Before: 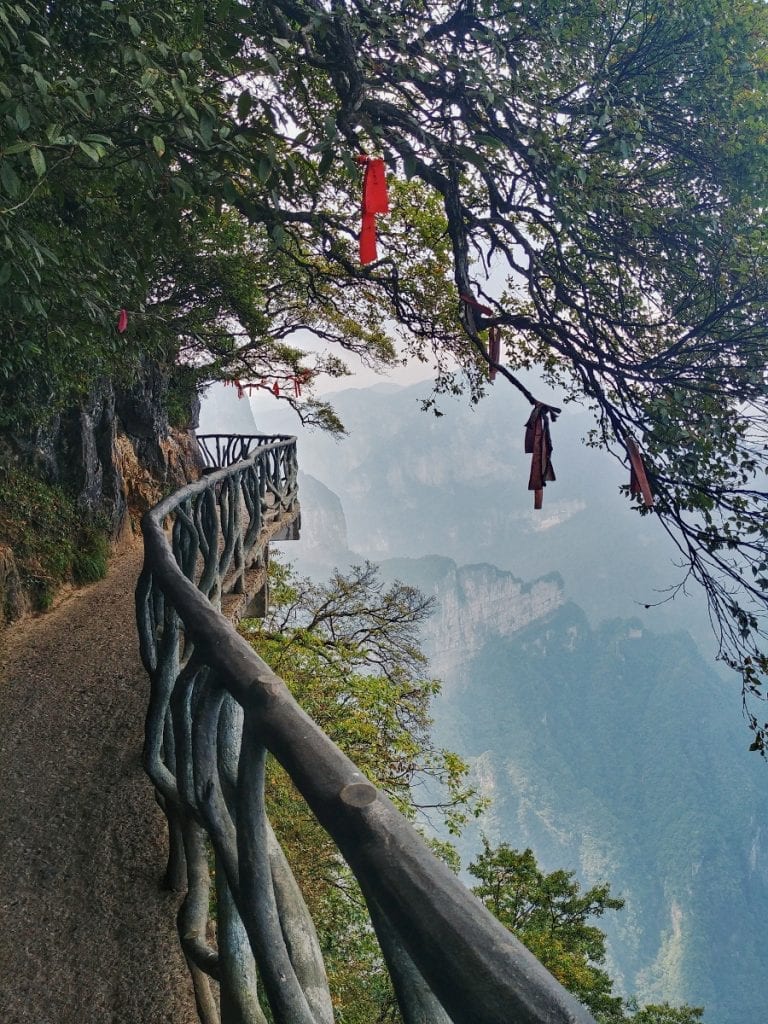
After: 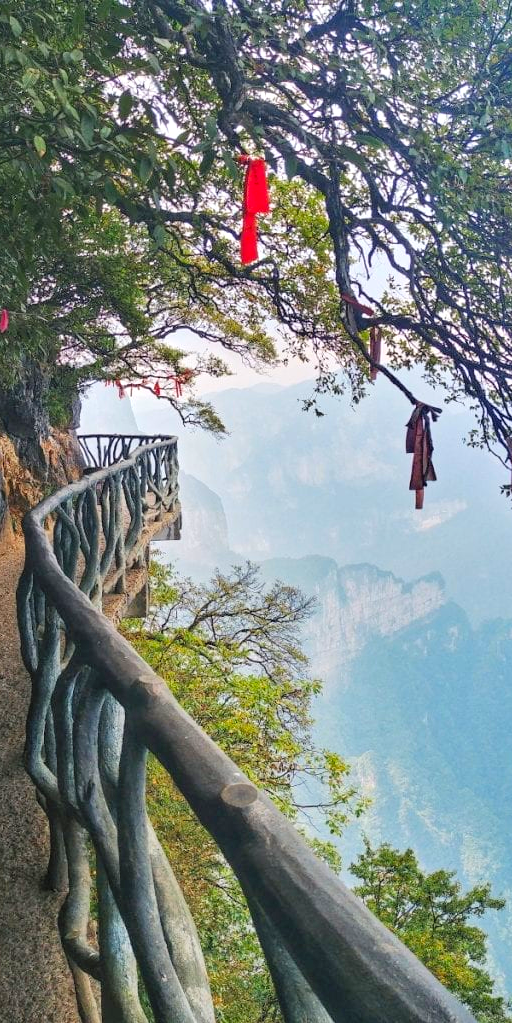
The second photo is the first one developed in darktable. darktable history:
crop and rotate: left 15.546%, right 17.787%
contrast brightness saturation: contrast 0.07, brightness 0.18, saturation 0.4
exposure: exposure 0.3 EV, compensate highlight preservation false
